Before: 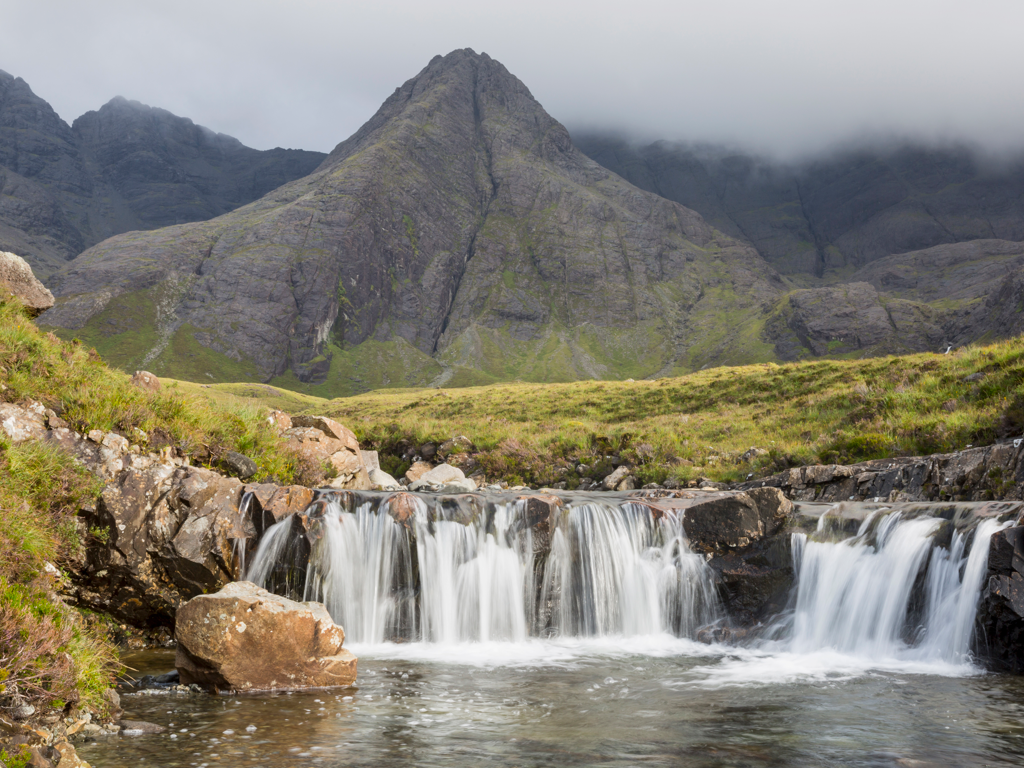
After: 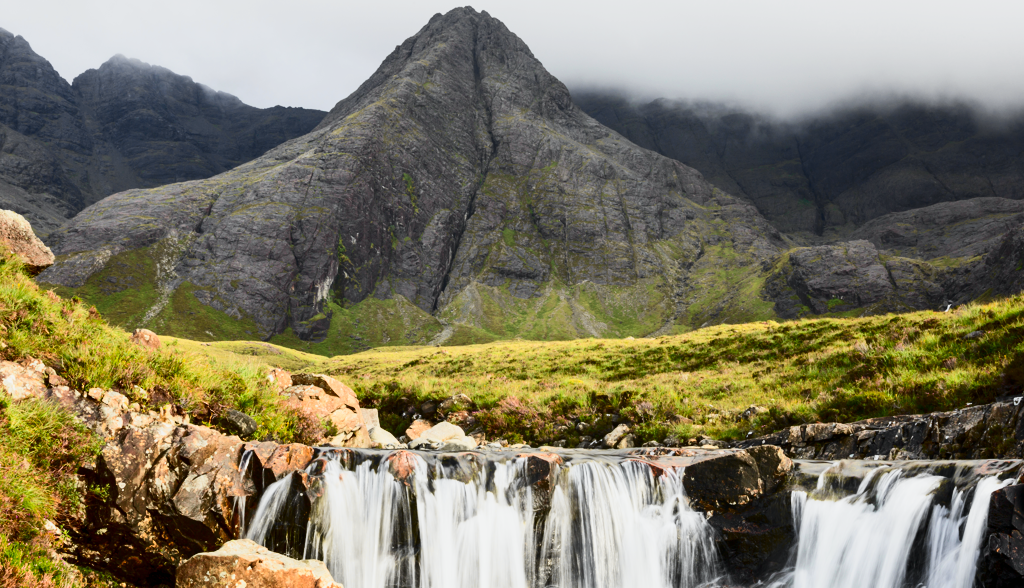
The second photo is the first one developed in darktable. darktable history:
crop: top 5.593%, bottom 17.76%
contrast brightness saturation: contrast 0.204, brightness -0.111, saturation 0.097
tone curve: curves: ch0 [(0, 0) (0.131, 0.116) (0.316, 0.345) (0.501, 0.584) (0.629, 0.732) (0.812, 0.888) (1, 0.974)]; ch1 [(0, 0) (0.366, 0.367) (0.475, 0.462) (0.494, 0.496) (0.504, 0.499) (0.553, 0.584) (1, 1)]; ch2 [(0, 0) (0.333, 0.346) (0.375, 0.375) (0.424, 0.43) (0.476, 0.492) (0.502, 0.502) (0.533, 0.556) (0.566, 0.599) (0.614, 0.653) (1, 1)], color space Lab, independent channels, preserve colors none
